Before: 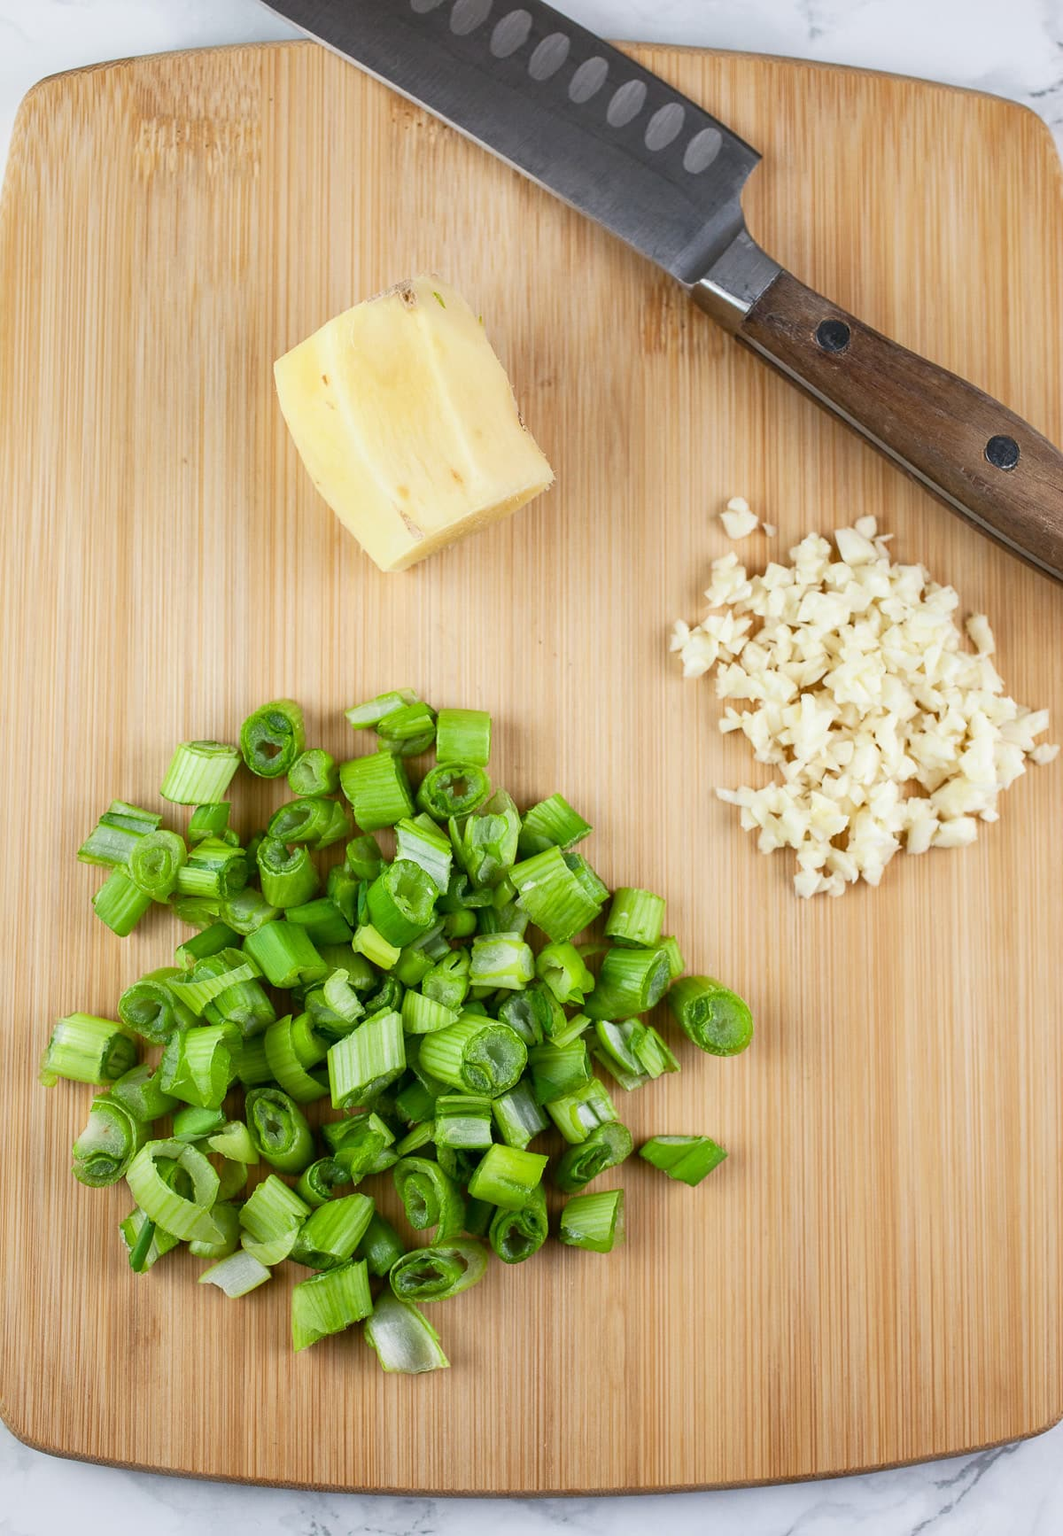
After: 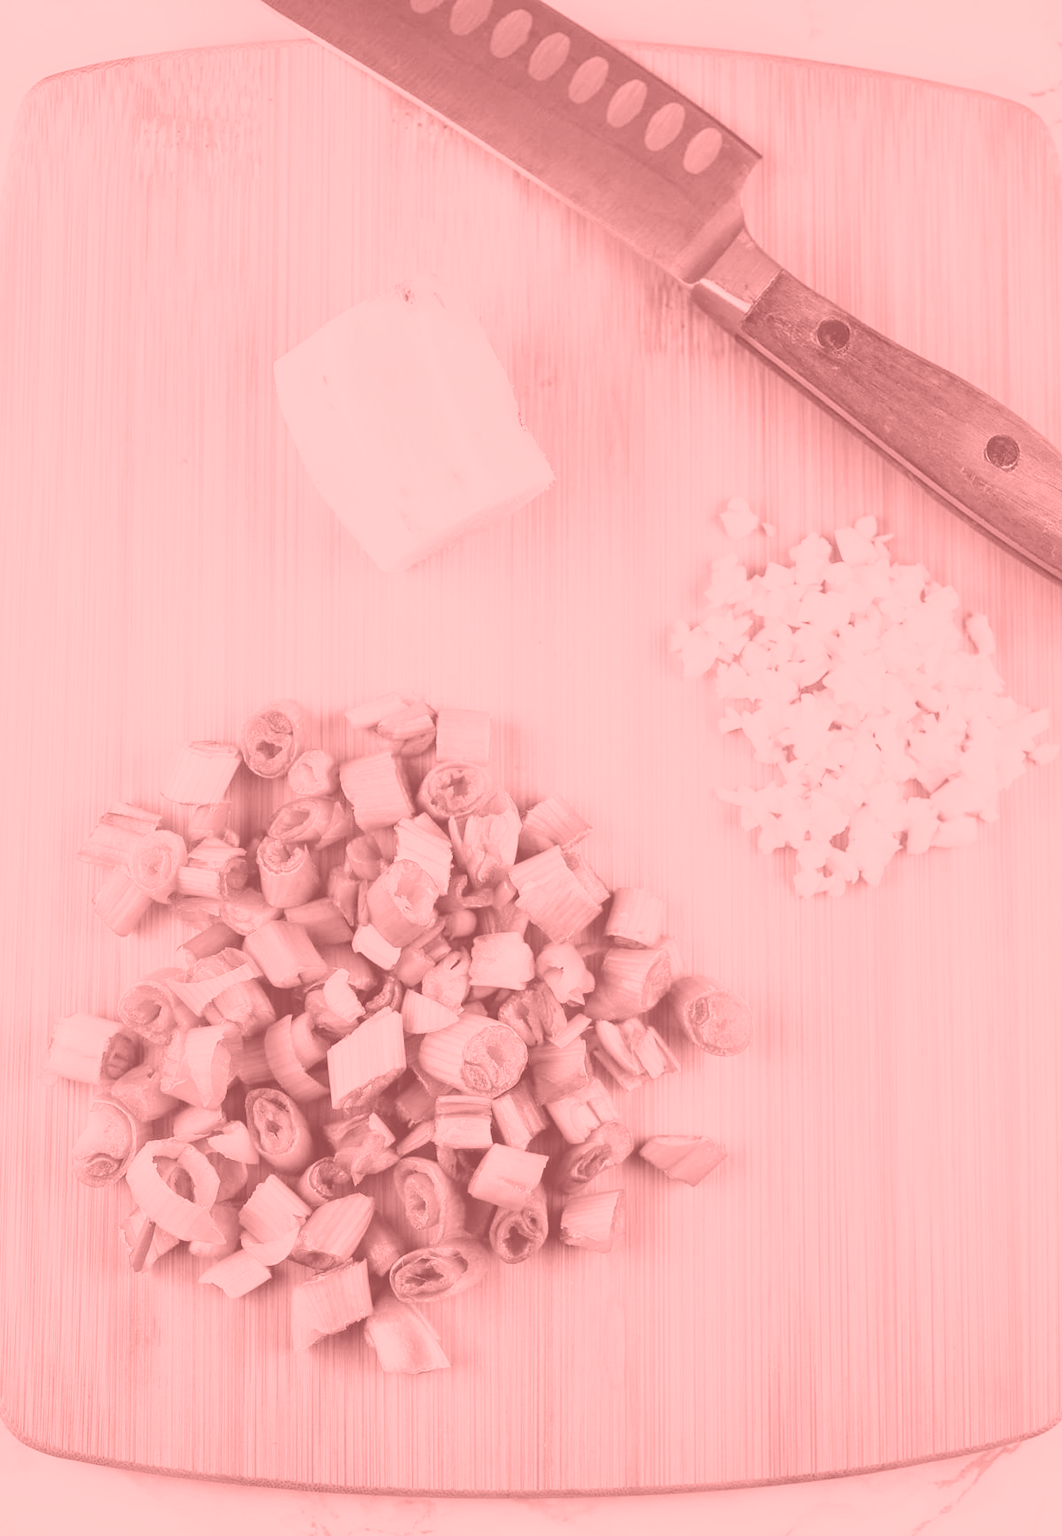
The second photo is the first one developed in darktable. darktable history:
colorize: saturation 51%, source mix 50.67%, lightness 50.67%
base curve: curves: ch0 [(0, 0) (0.028, 0.03) (0.121, 0.232) (0.46, 0.748) (0.859, 0.968) (1, 1)], preserve colors none
color contrast: green-magenta contrast 0.3, blue-yellow contrast 0.15
color correction: highlights a* -4.98, highlights b* -3.76, shadows a* 3.83, shadows b* 4.08
